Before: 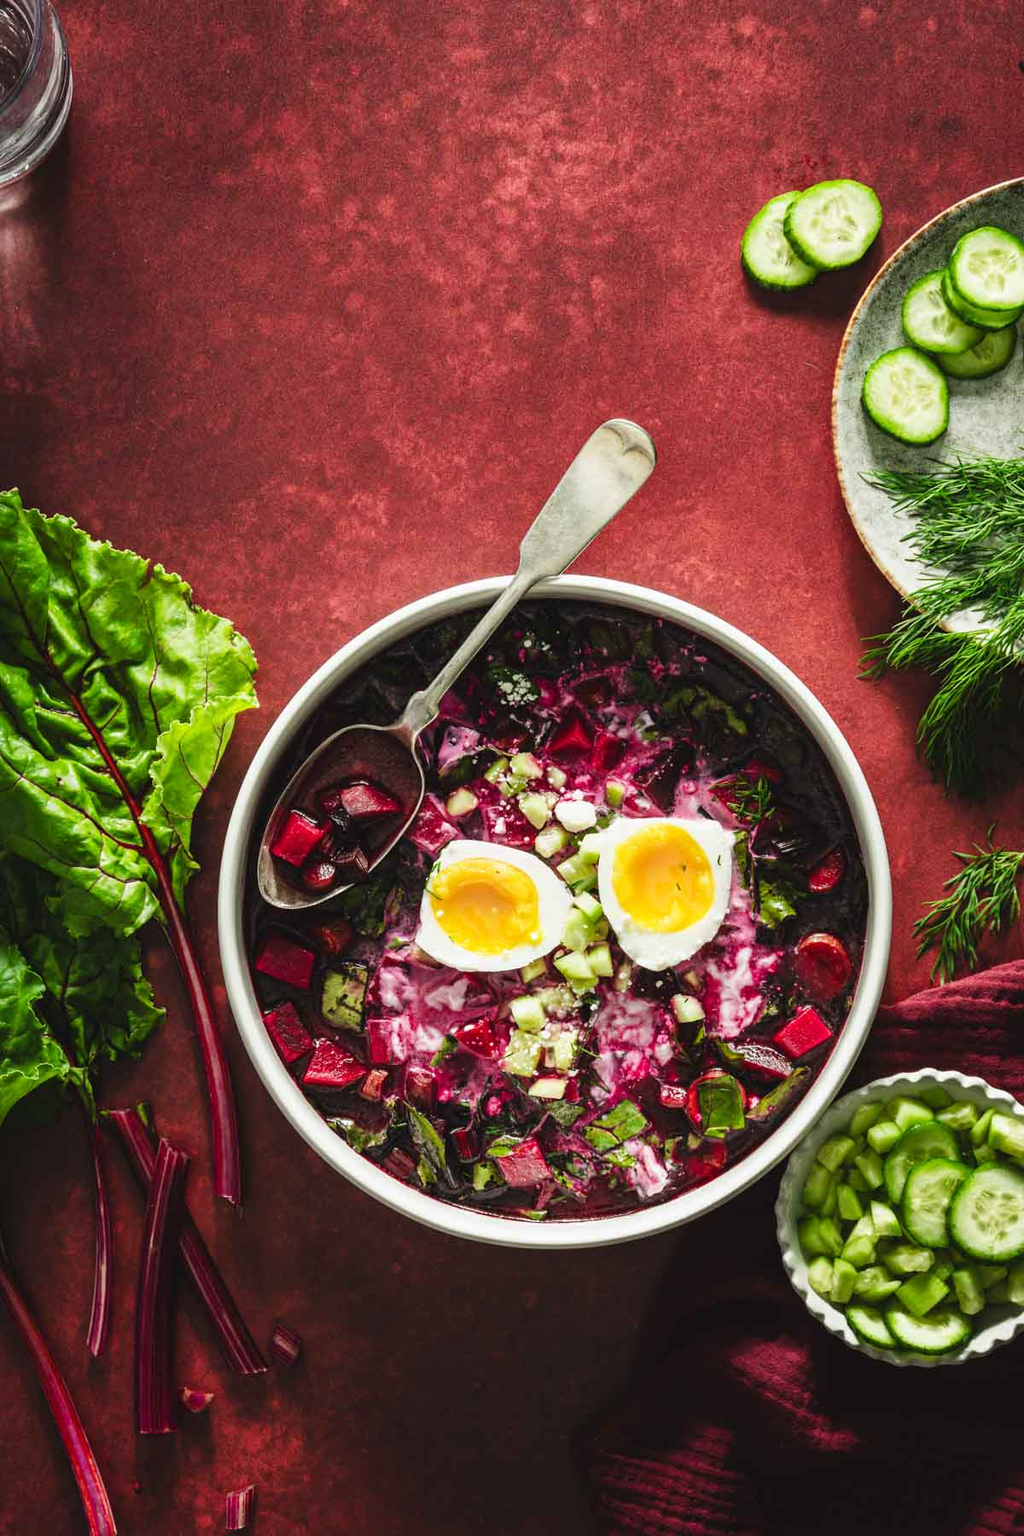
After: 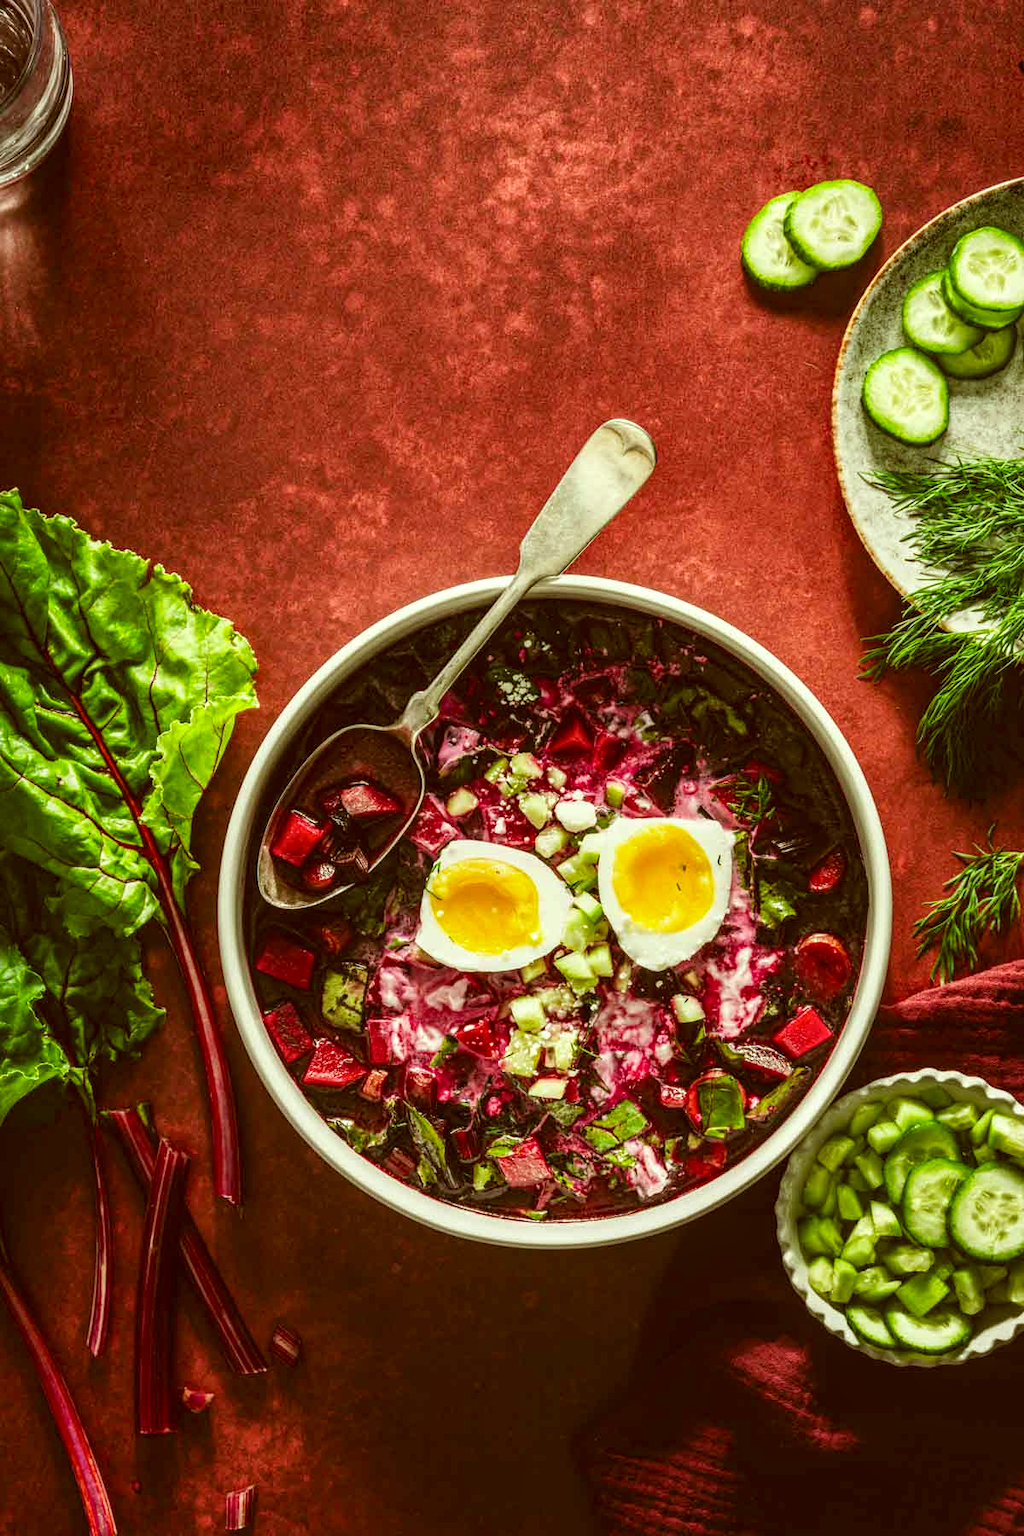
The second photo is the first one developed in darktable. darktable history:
color correction: highlights a* -5.57, highlights b* 9.8, shadows a* 9.64, shadows b* 25.01
local contrast: detail 130%
